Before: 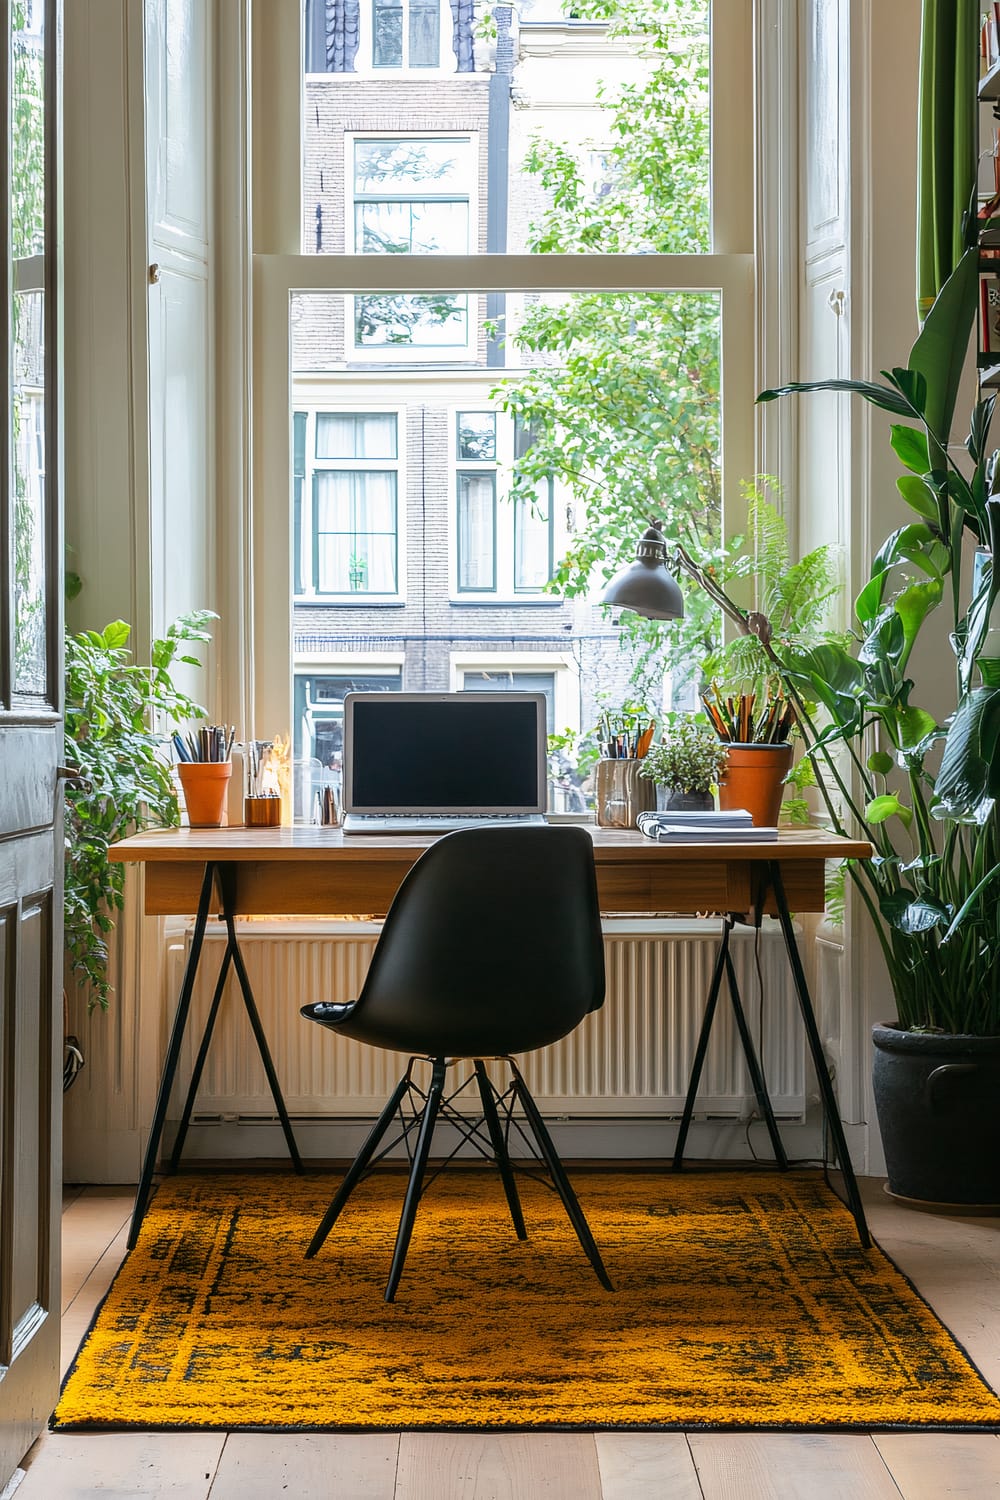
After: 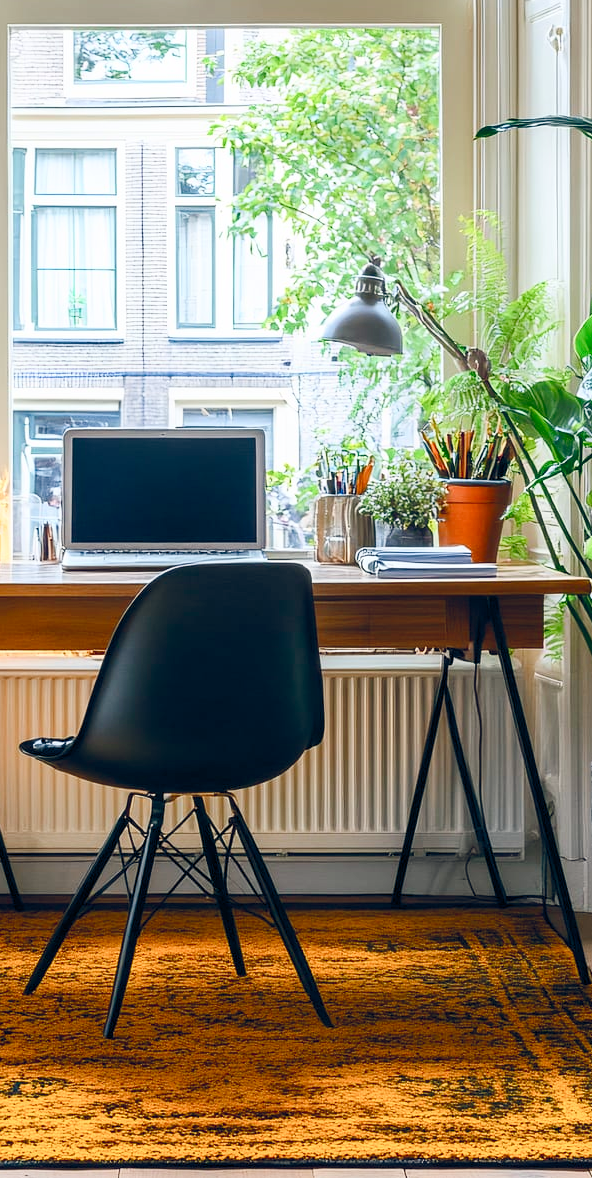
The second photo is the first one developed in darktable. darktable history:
crop and rotate: left 28.163%, top 17.602%, right 12.635%, bottom 3.846%
contrast brightness saturation: contrast 0.2, brightness 0.164, saturation 0.22
color balance rgb: shadows lift › luminance -5.227%, shadows lift › chroma 1.216%, shadows lift › hue 218.92°, global offset › chroma 0.104%, global offset › hue 253.47°, perceptual saturation grading › global saturation 20%, perceptual saturation grading › highlights -49.089%, perceptual saturation grading › shadows 24.761%
